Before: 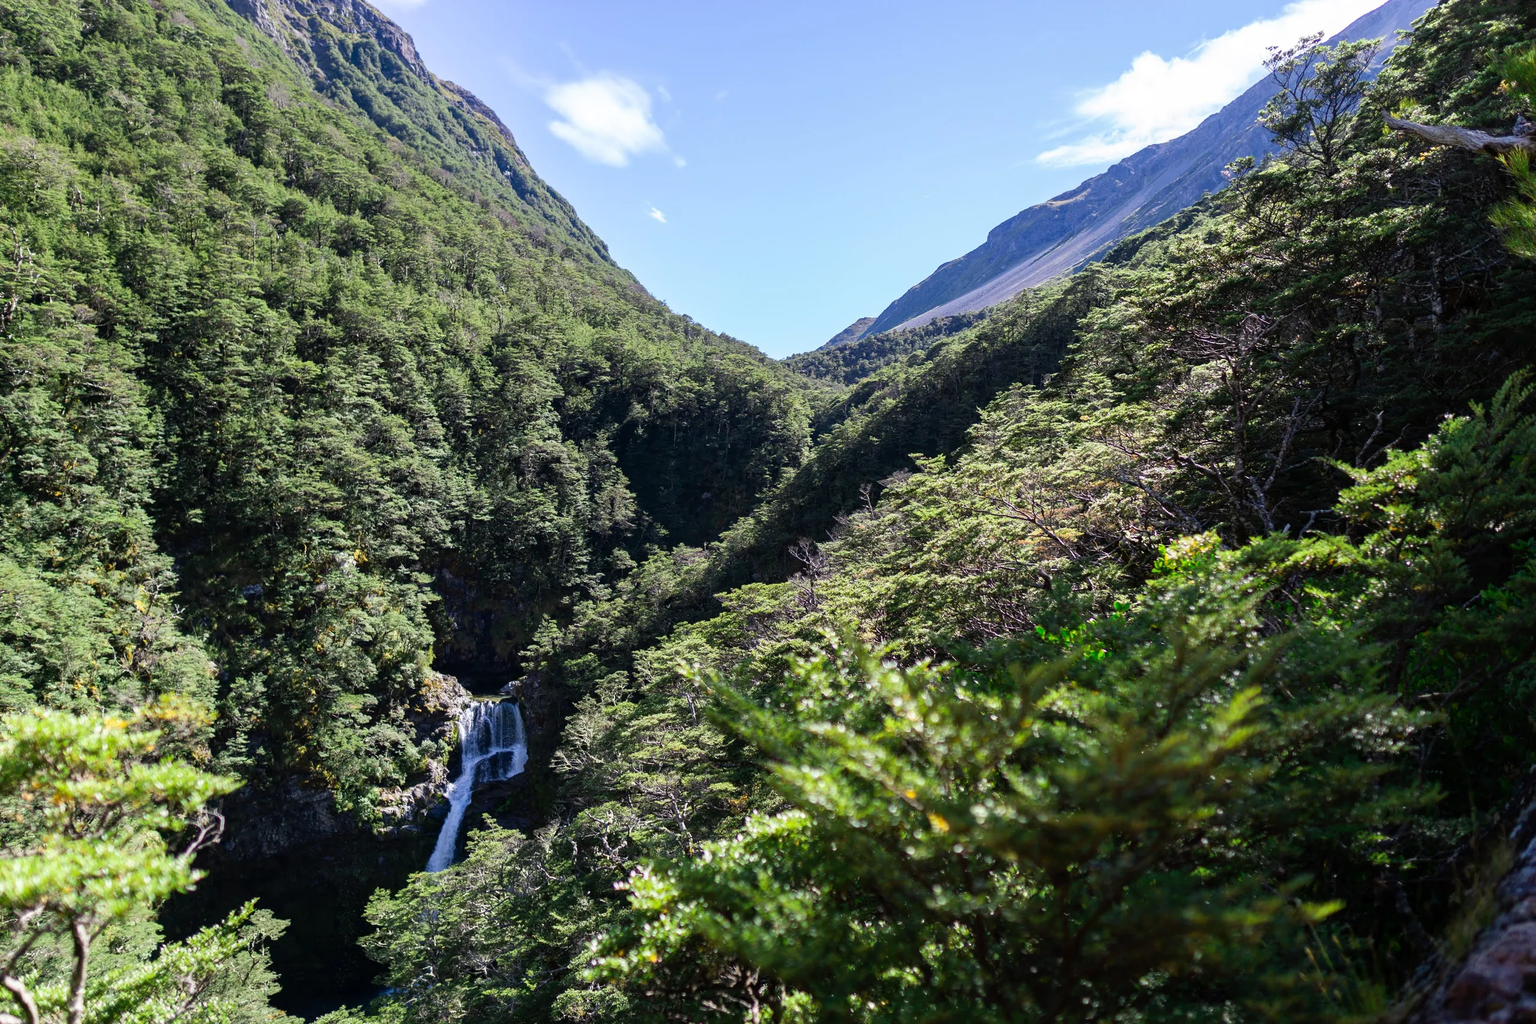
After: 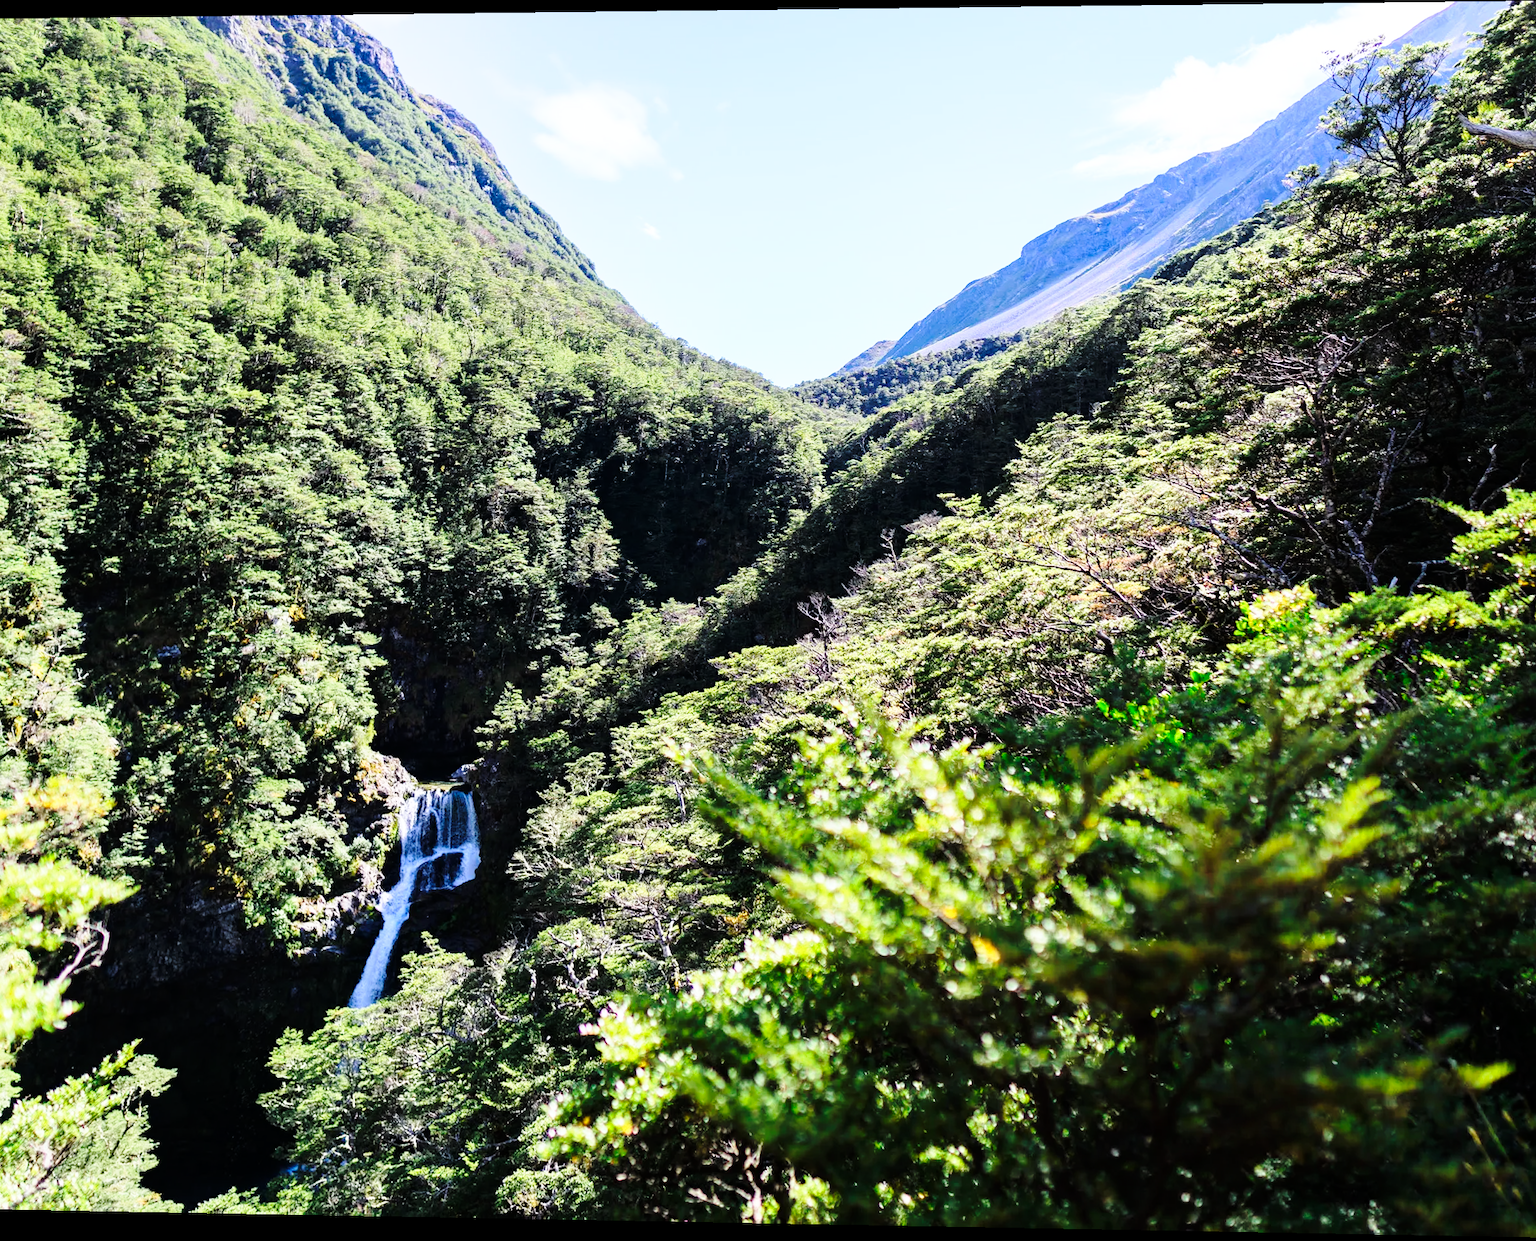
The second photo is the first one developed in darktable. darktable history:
tone curve: curves: ch0 [(0, 0) (0.004, 0.001) (0.133, 0.112) (0.325, 0.362) (0.832, 0.893) (1, 1)], color space Lab, linked channels, preserve colors none
base curve: curves: ch0 [(0, 0) (0.028, 0.03) (0.121, 0.232) (0.46, 0.748) (0.859, 0.968) (1, 1)], preserve colors none
crop: left 9.88%, right 12.664%
rotate and perspective: rotation 0.128°, lens shift (vertical) -0.181, lens shift (horizontal) -0.044, shear 0.001, automatic cropping off
